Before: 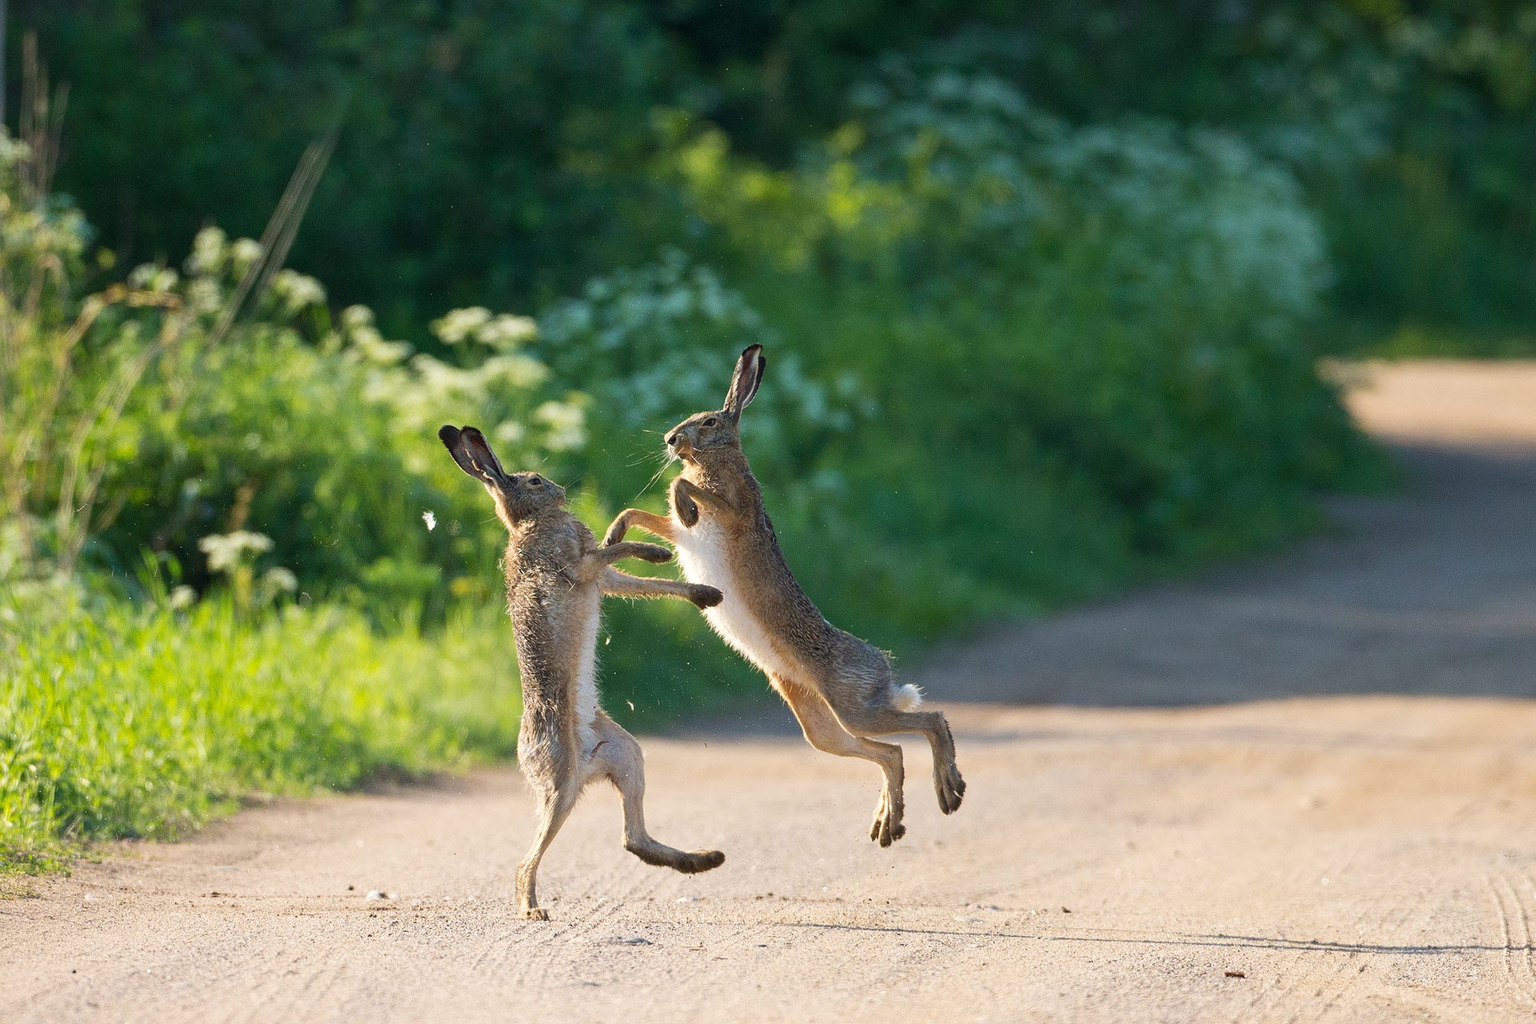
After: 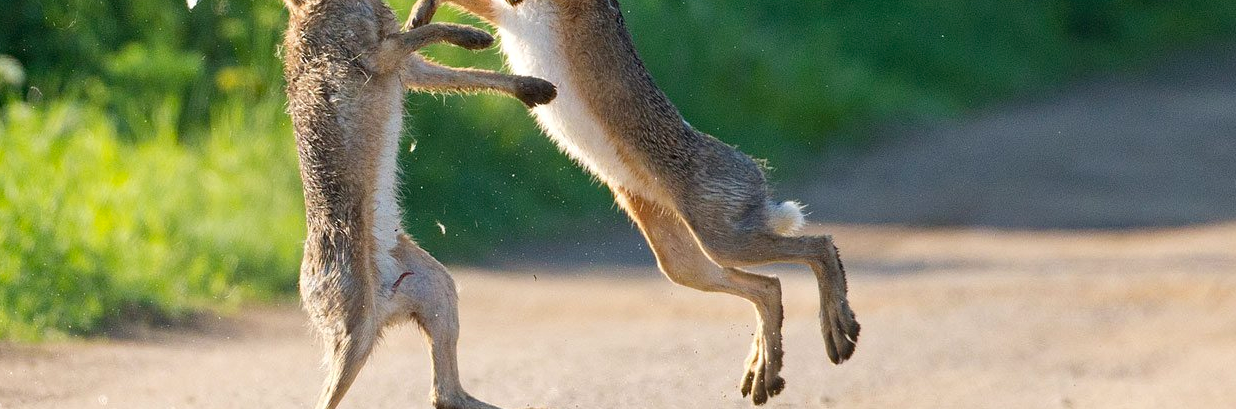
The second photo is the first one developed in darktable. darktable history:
haze removal: compatibility mode true, adaptive false
crop: left 18.091%, top 51.13%, right 17.525%, bottom 16.85%
